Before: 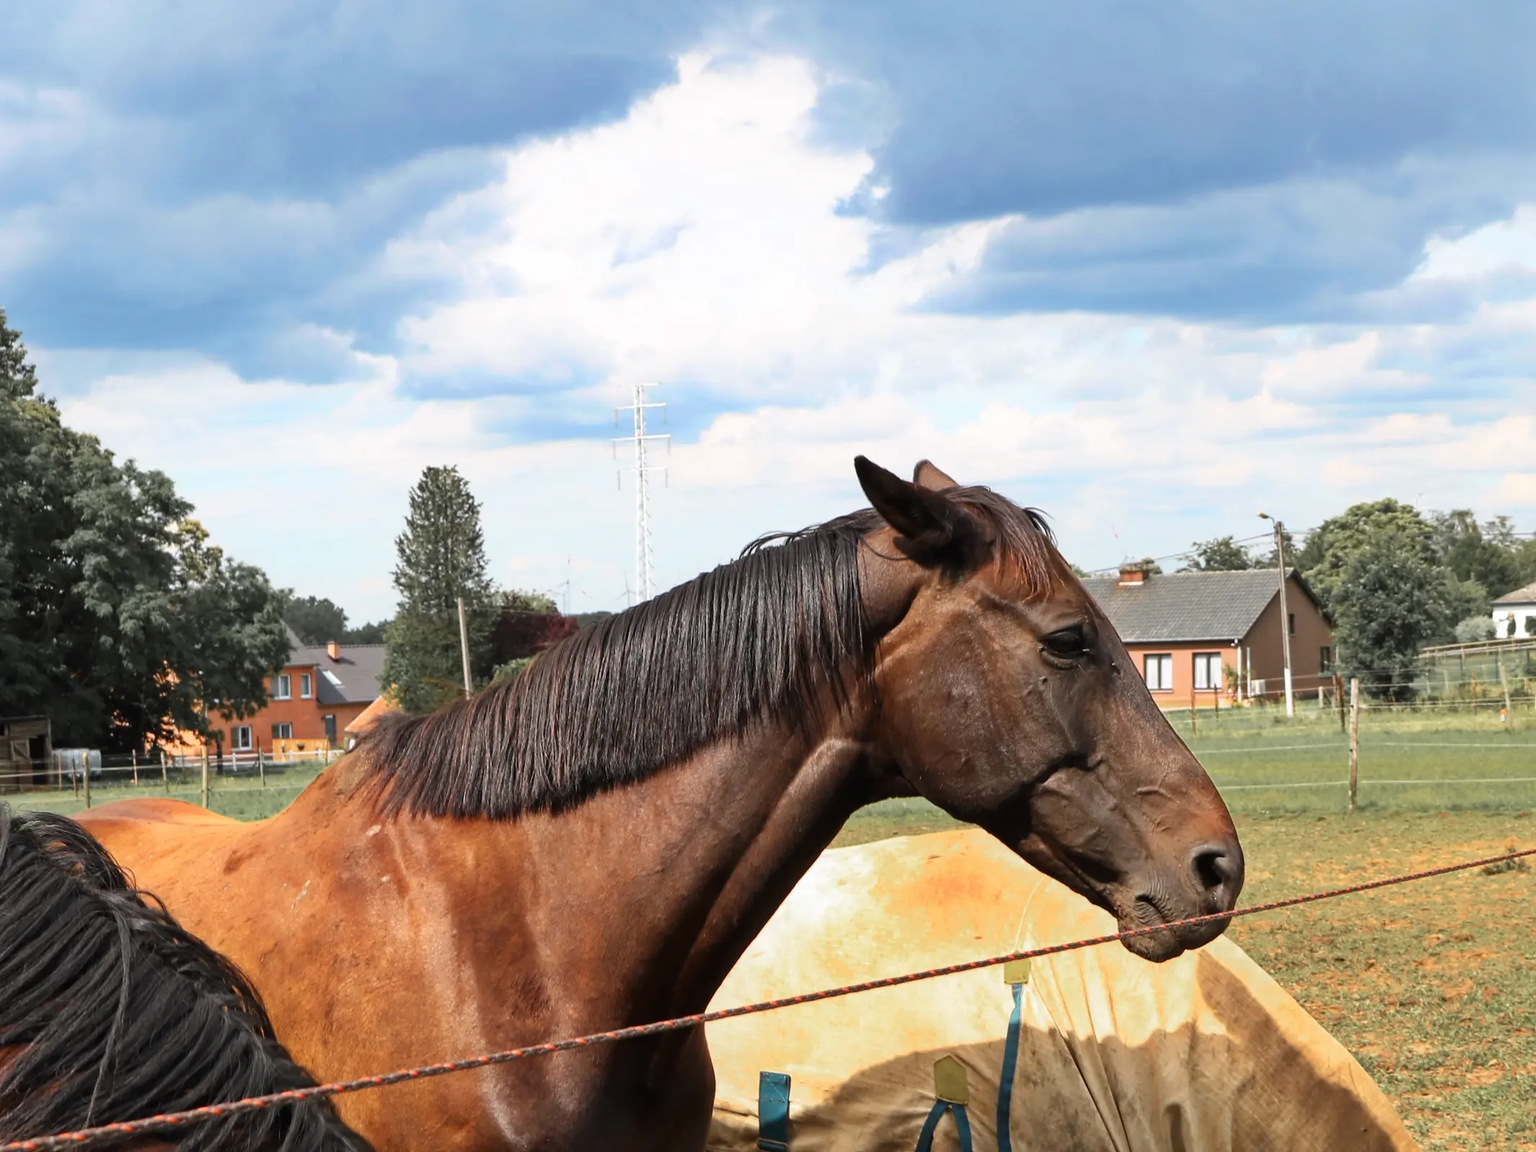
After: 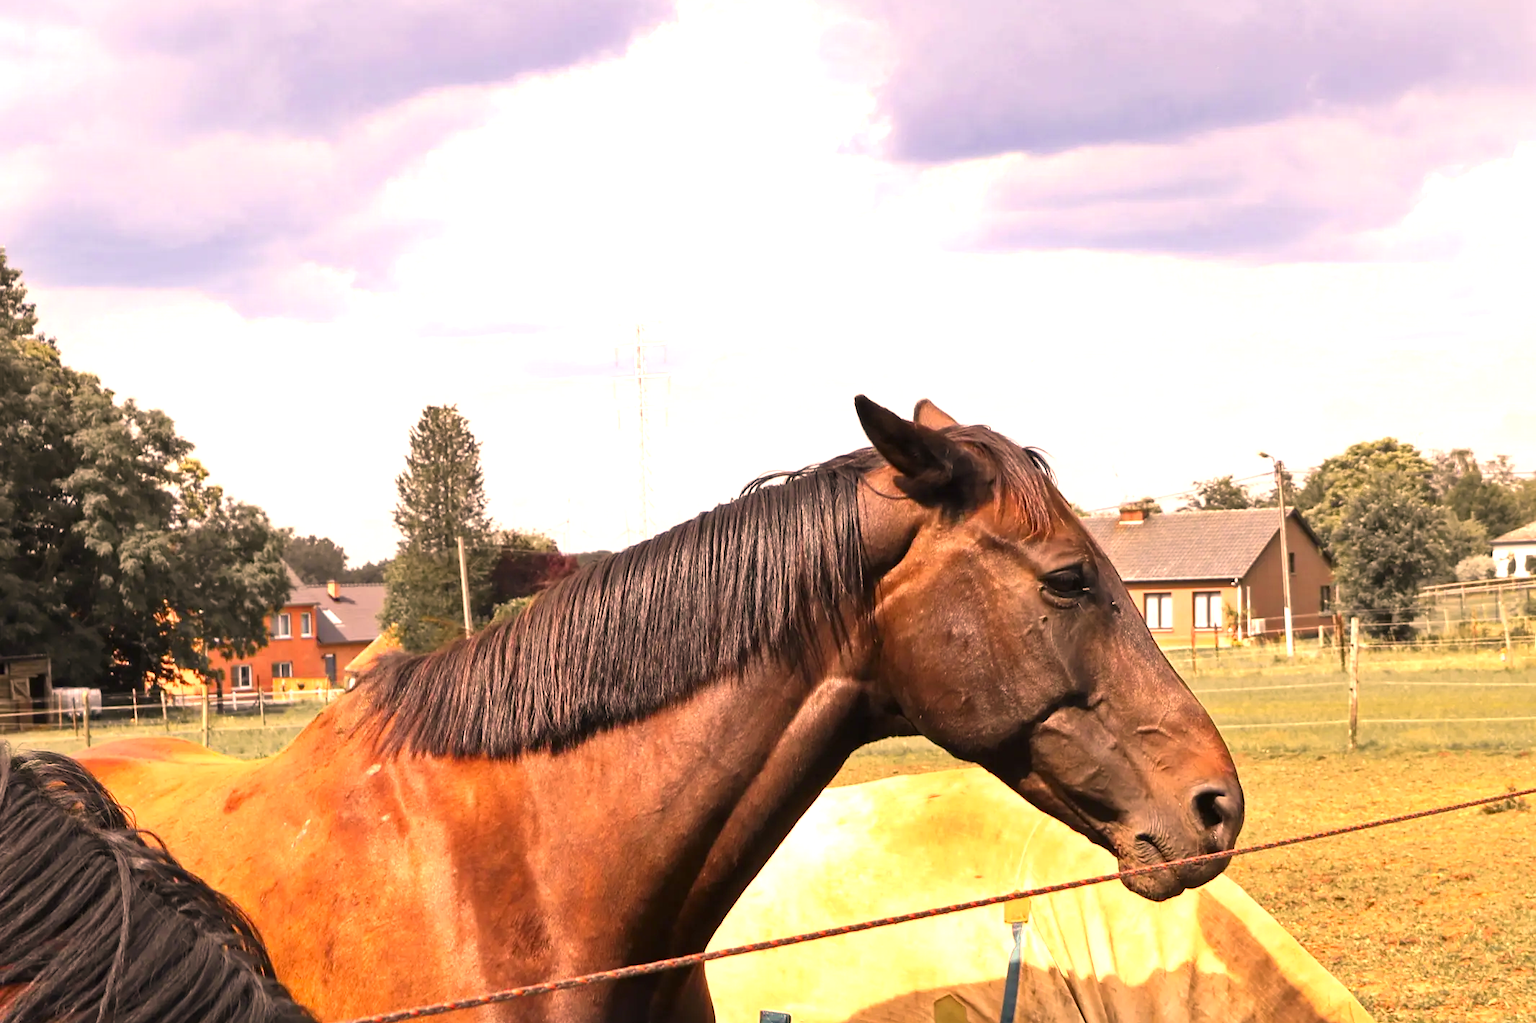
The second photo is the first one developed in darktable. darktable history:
exposure: exposure 0.782 EV, compensate highlight preservation false
crop and rotate: top 5.431%, bottom 5.715%
color correction: highlights a* 22.3, highlights b* 22.51
